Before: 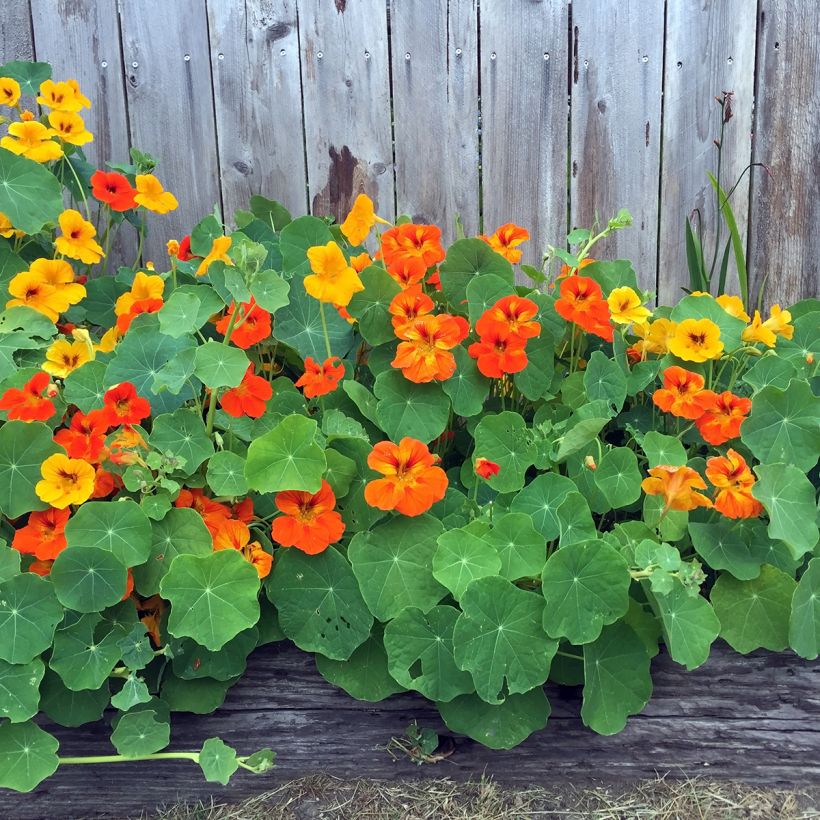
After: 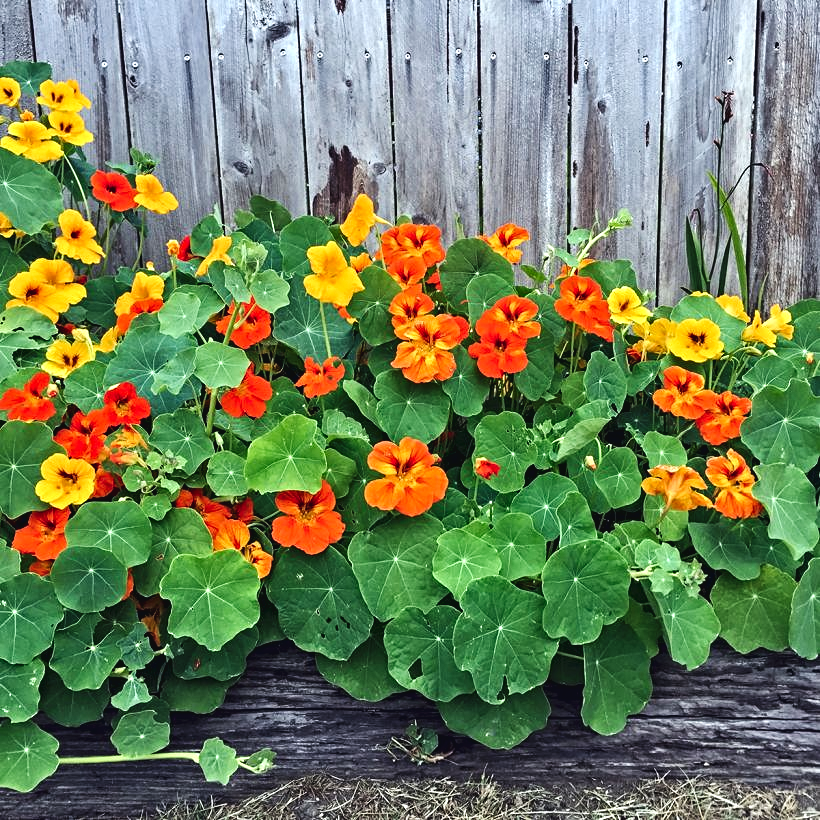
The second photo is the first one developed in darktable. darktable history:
contrast equalizer: y [[0.5, 0.542, 0.583, 0.625, 0.667, 0.708], [0.5 ×6], [0.5 ×6], [0 ×6], [0 ×6]]
tone curve: curves: ch0 [(0, 0.032) (0.181, 0.152) (0.751, 0.762) (1, 1)], preserve colors none
contrast brightness saturation: contrast 0.075
